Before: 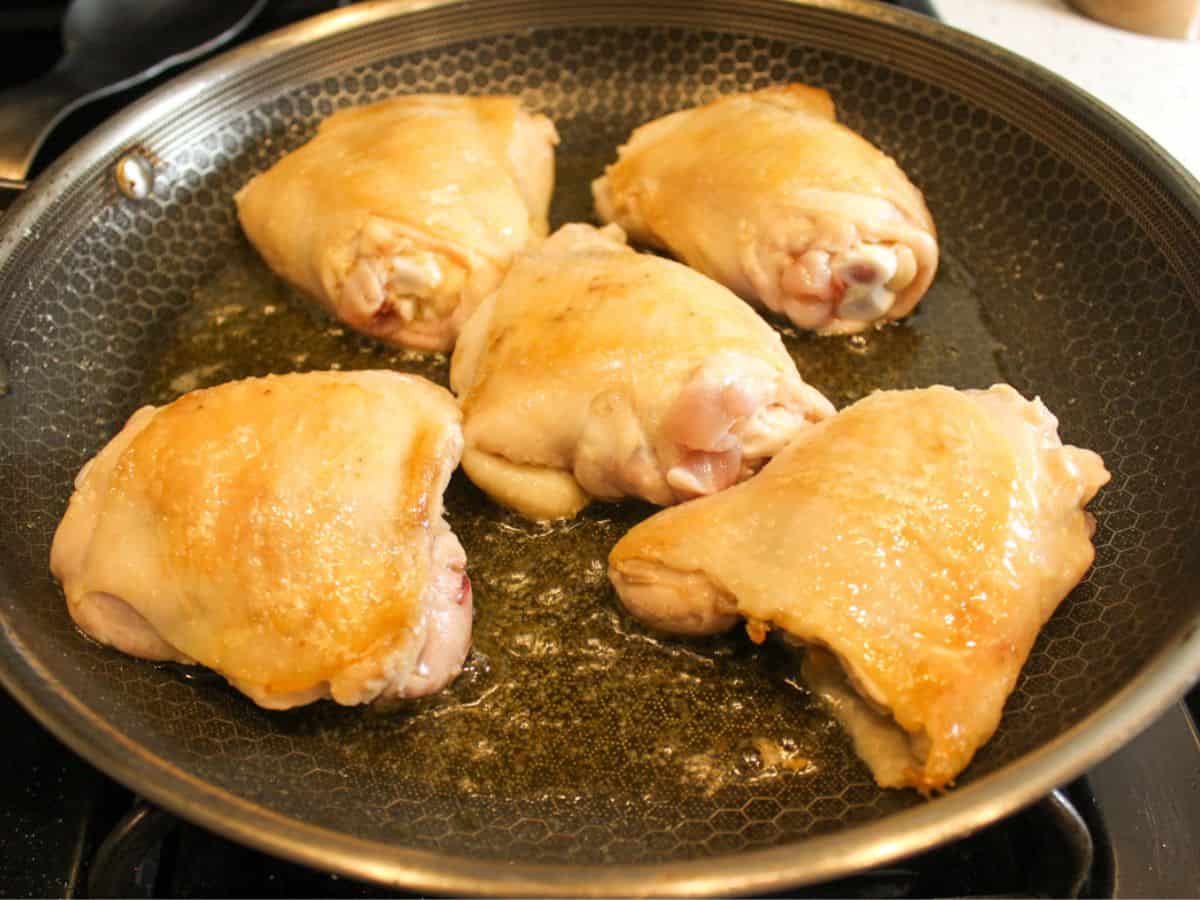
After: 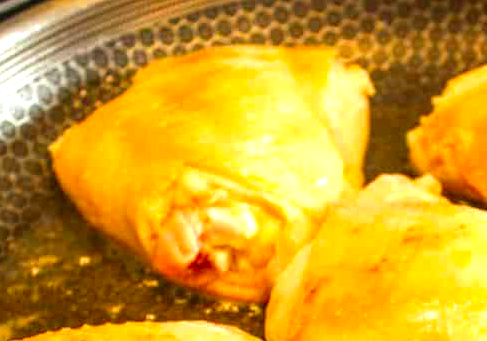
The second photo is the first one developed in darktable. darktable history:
color correction: highlights a* -0.95, highlights b* 4.5, shadows a* 3.55
contrast brightness saturation: saturation 0.5
exposure: black level correction -0.002, exposure 0.54 EV, compensate highlight preservation false
crop: left 15.452%, top 5.459%, right 43.956%, bottom 56.62%
local contrast: on, module defaults
